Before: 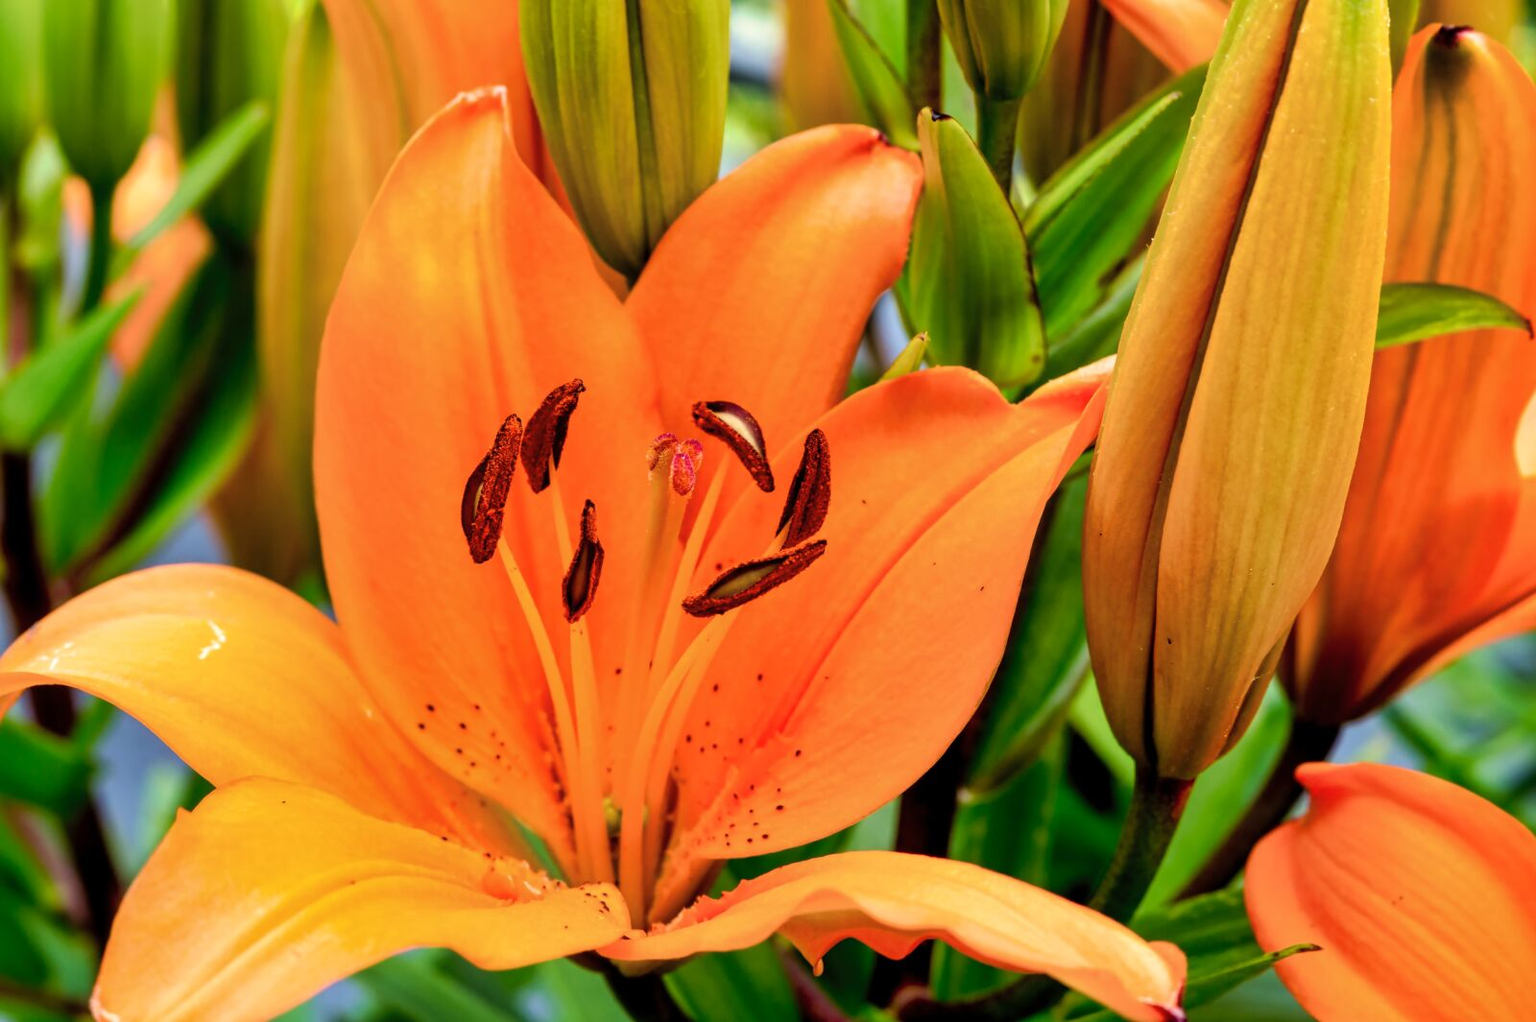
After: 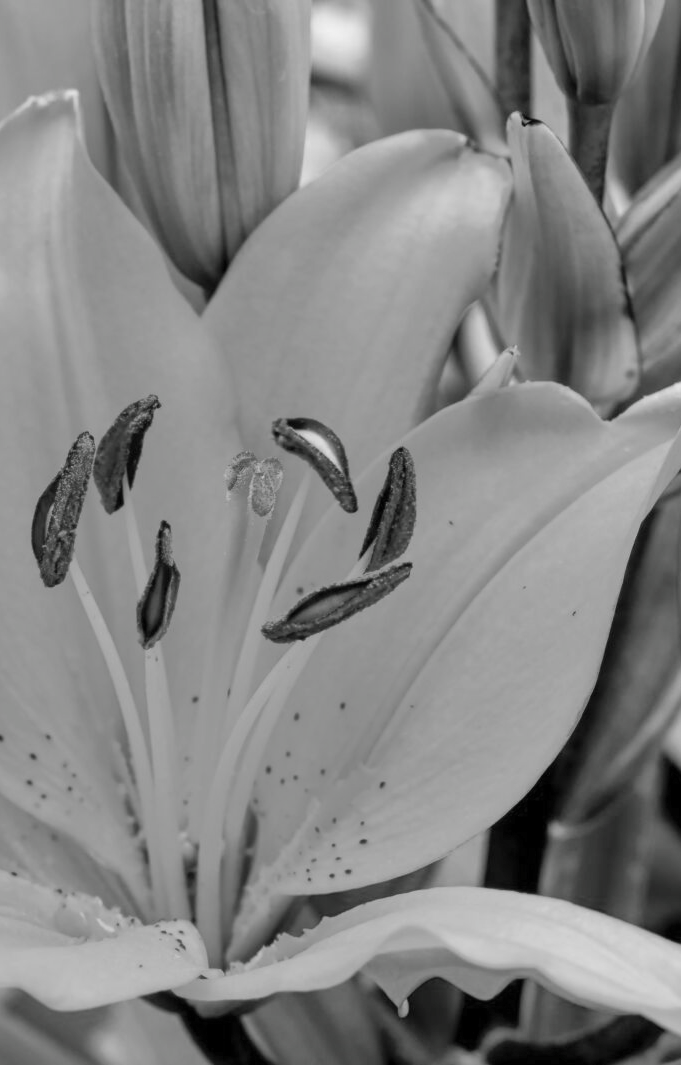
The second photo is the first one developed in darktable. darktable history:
contrast brightness saturation: brightness 0.125
color correction: highlights b* -0.025, saturation 0.769
color balance rgb: shadows lift › chroma 0.718%, shadows lift › hue 113.2°, perceptual saturation grading › global saturation 20%, perceptual saturation grading › highlights -50.397%, perceptual saturation grading › shadows 30.107%
shadows and highlights: soften with gaussian
crop: left 28.123%, right 29.282%
color calibration: output gray [0.267, 0.423, 0.261, 0], x 0.371, y 0.378, temperature 4291.61 K
